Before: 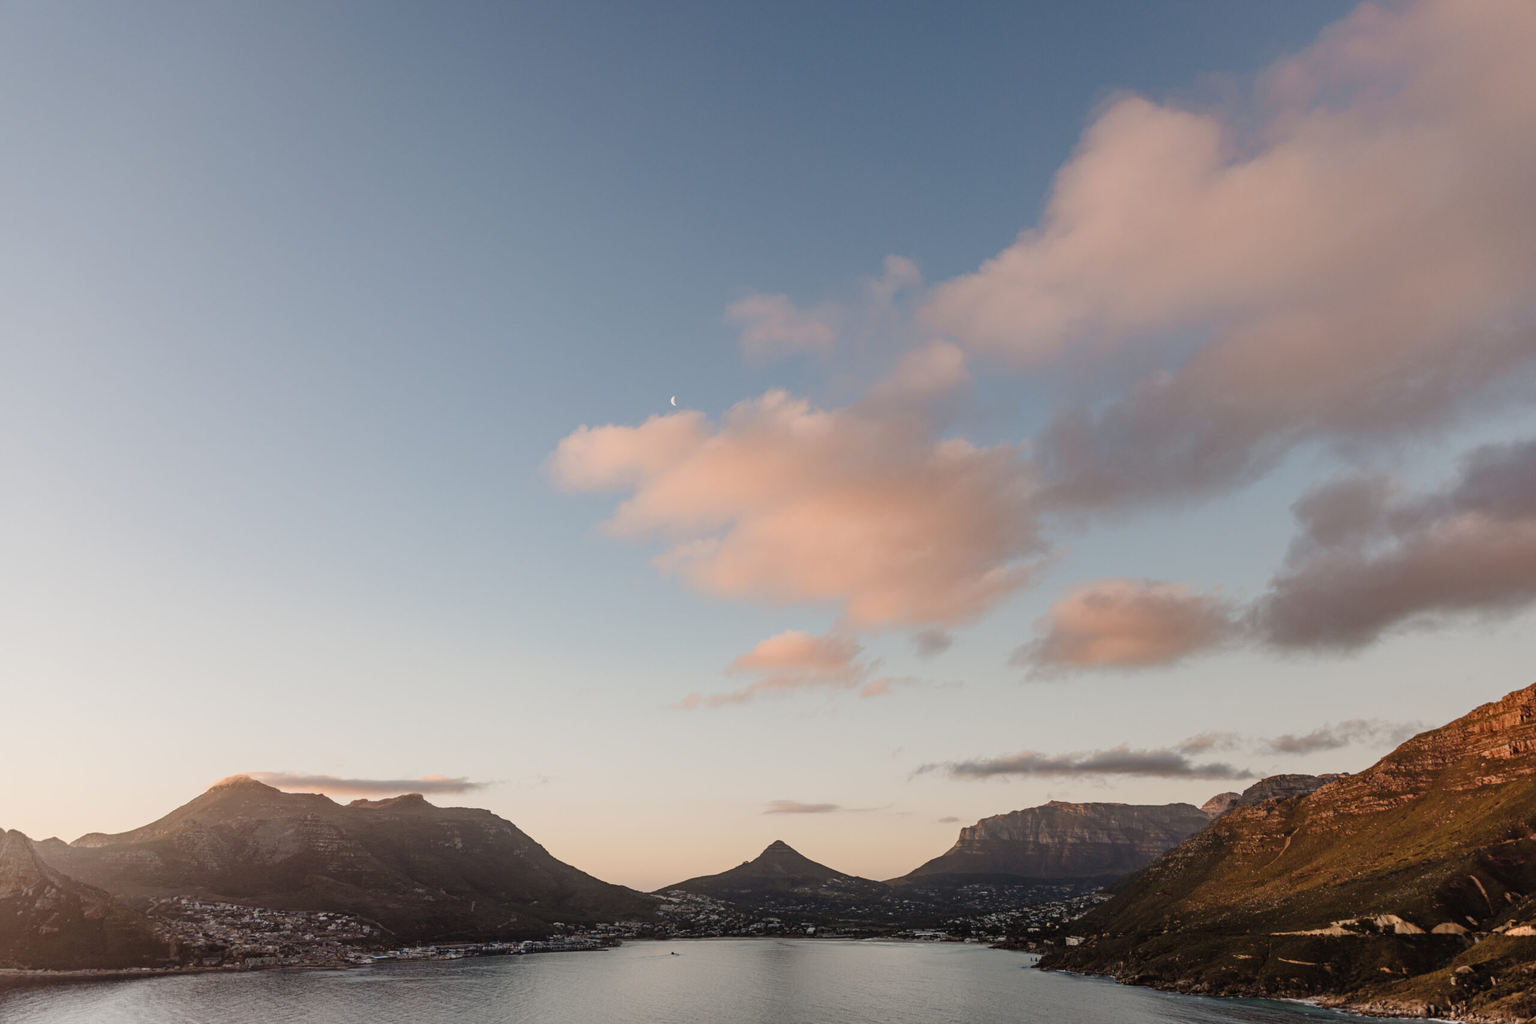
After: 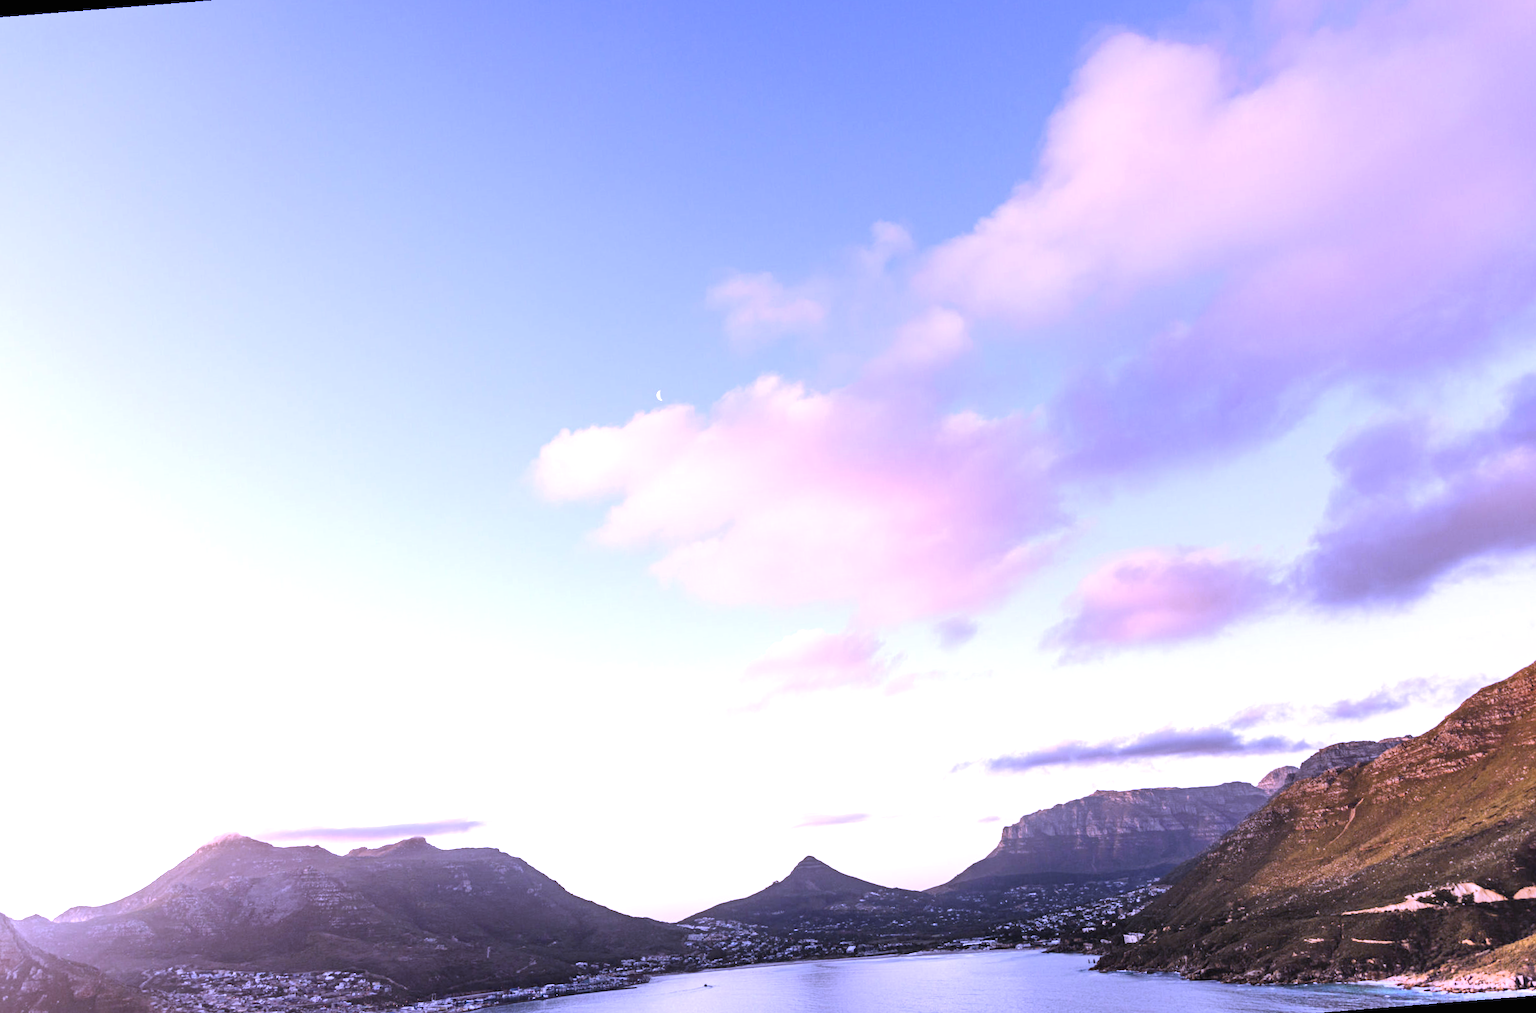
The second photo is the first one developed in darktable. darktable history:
shadows and highlights: radius 110.86, shadows 51.09, white point adjustment 9.16, highlights -4.17, highlights color adjustment 32.2%, soften with gaussian
rotate and perspective: rotation -4.57°, crop left 0.054, crop right 0.944, crop top 0.087, crop bottom 0.914
exposure: black level correction 0, exposure 0.7 EV, compensate exposure bias true, compensate highlight preservation false
white balance: red 0.98, blue 1.61
